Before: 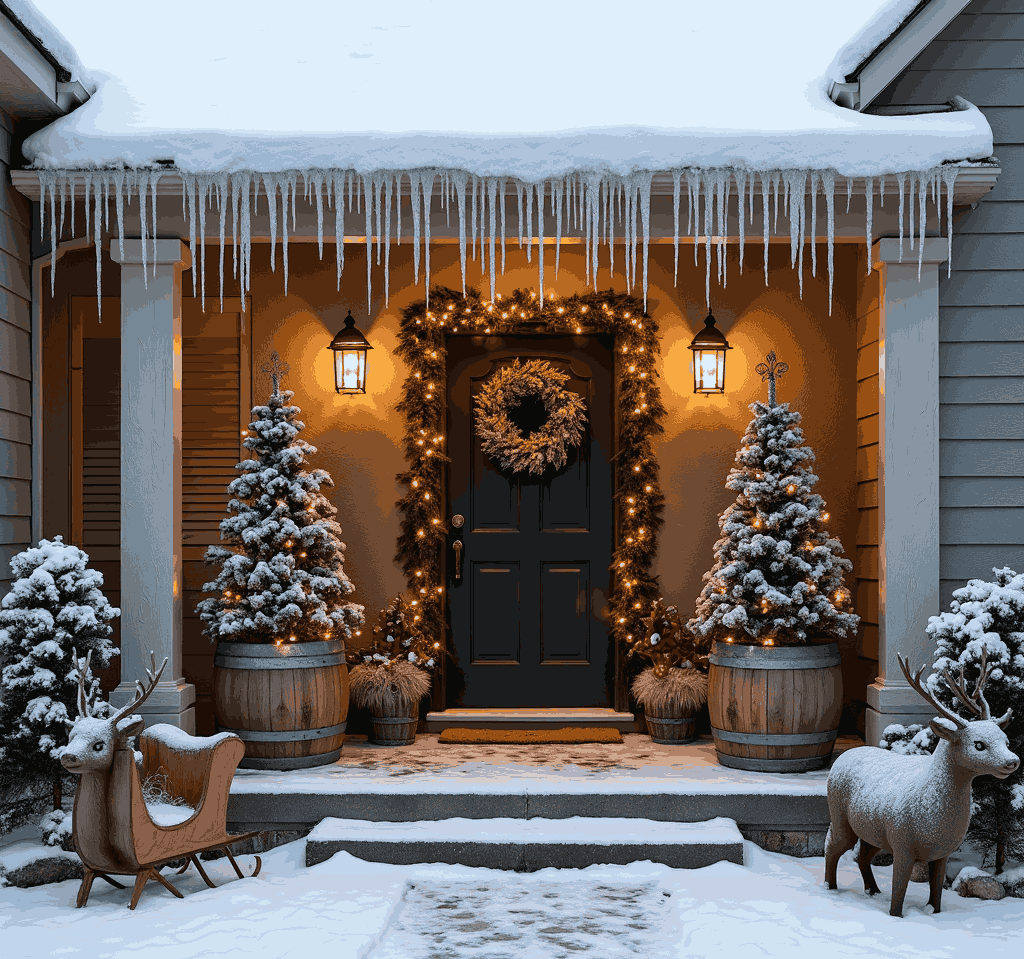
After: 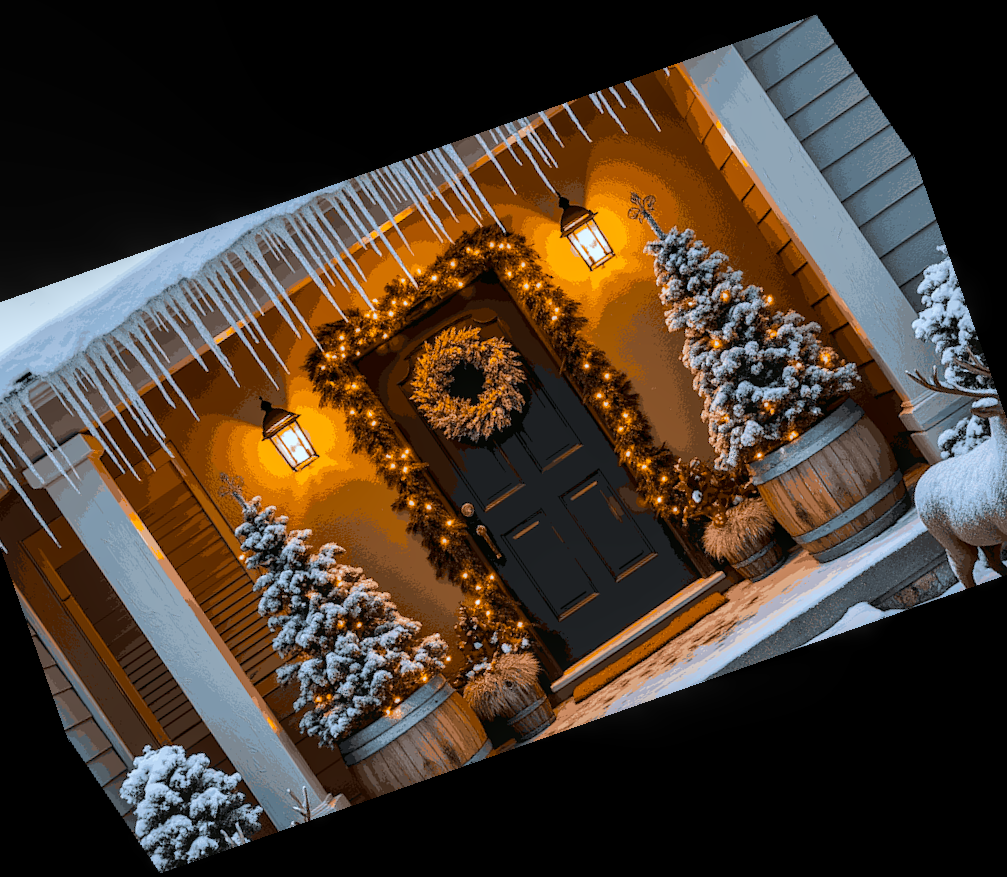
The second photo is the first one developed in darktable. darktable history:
local contrast: on, module defaults
white balance: emerald 1
crop and rotate: angle 19.43°, left 6.812%, right 4.125%, bottom 1.087%
color balance rgb: perceptual saturation grading › global saturation 25%, perceptual brilliance grading › mid-tones 10%, perceptual brilliance grading › shadows 15%, global vibrance 20%
rotate and perspective: rotation -14.8°, crop left 0.1, crop right 0.903, crop top 0.25, crop bottom 0.748
